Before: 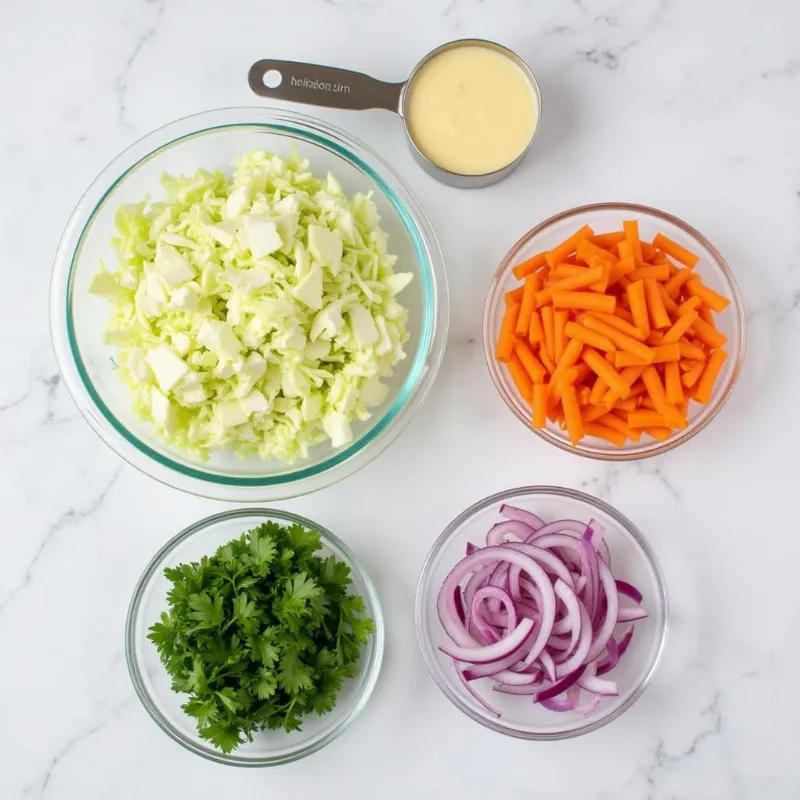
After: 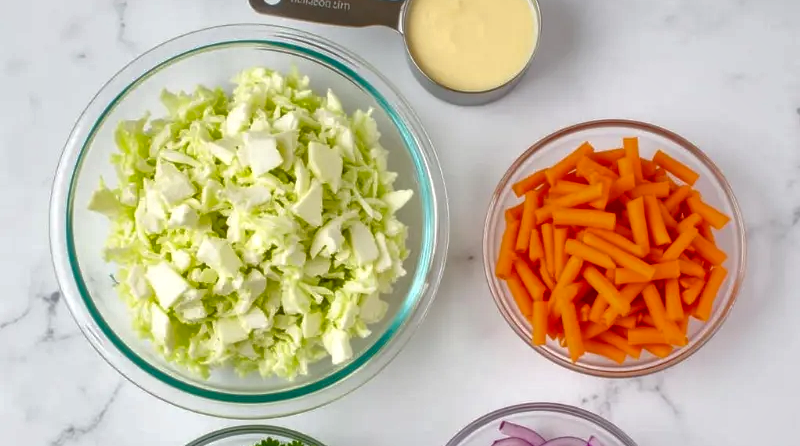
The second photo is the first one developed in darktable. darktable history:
local contrast: detail 135%, midtone range 0.749
color balance rgb: perceptual saturation grading › global saturation 20%, perceptual saturation grading › highlights -25.337%, perceptual saturation grading › shadows 24.556%
shadows and highlights: on, module defaults
crop and rotate: top 10.489%, bottom 33.659%
